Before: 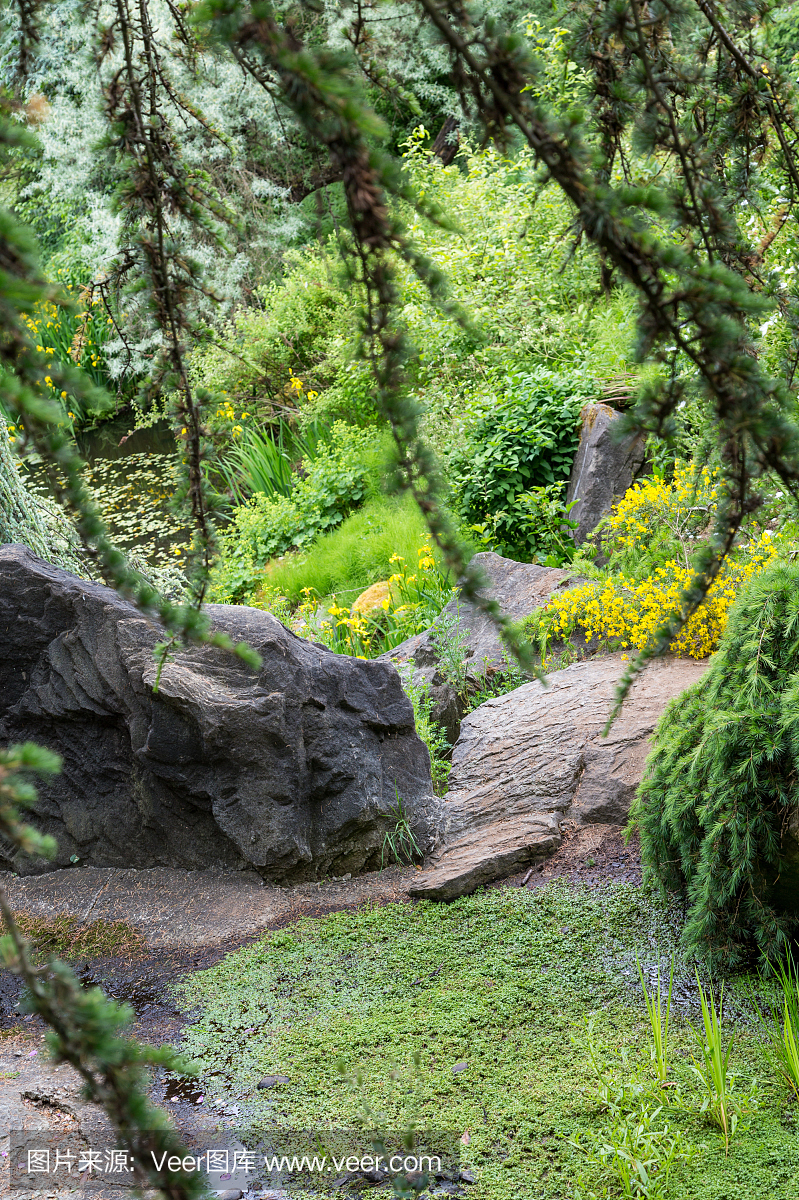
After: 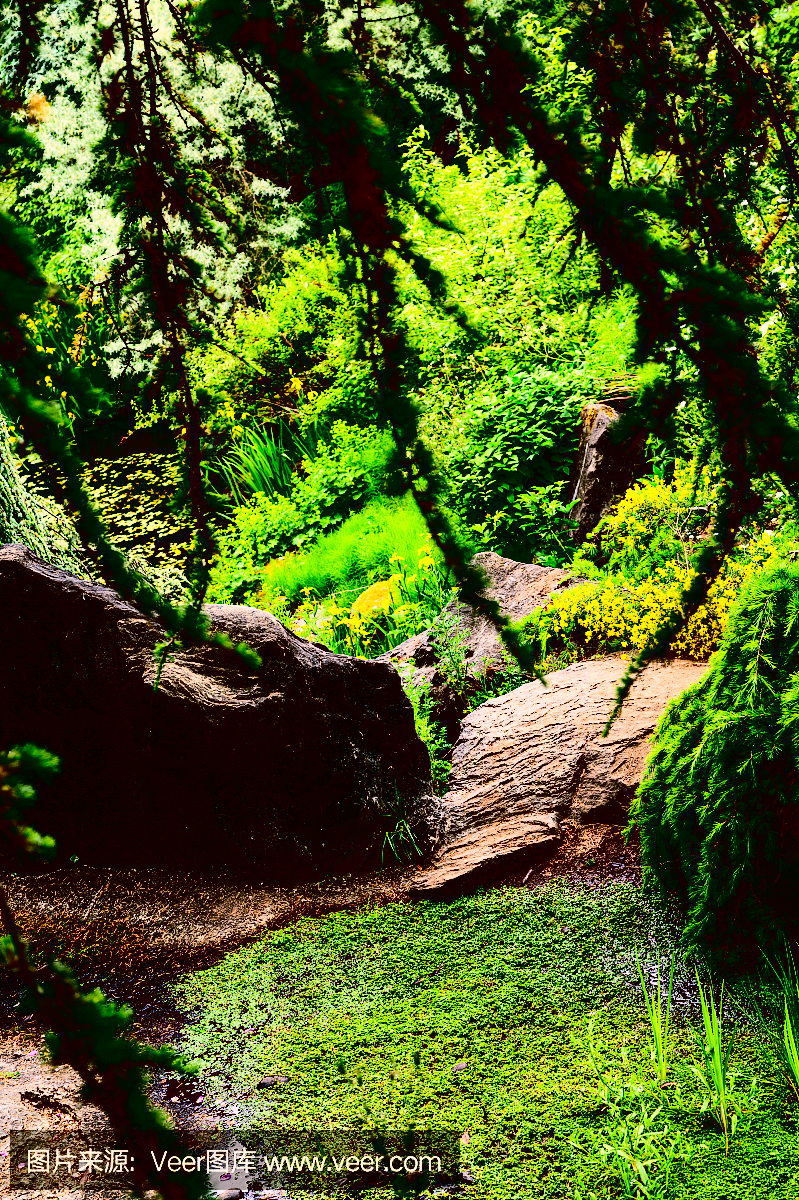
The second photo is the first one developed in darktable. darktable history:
color correction: highlights a* 8.98, highlights b* 15.09, shadows a* -0.49, shadows b* 26.52
contrast brightness saturation: contrast 0.77, brightness -1, saturation 1
